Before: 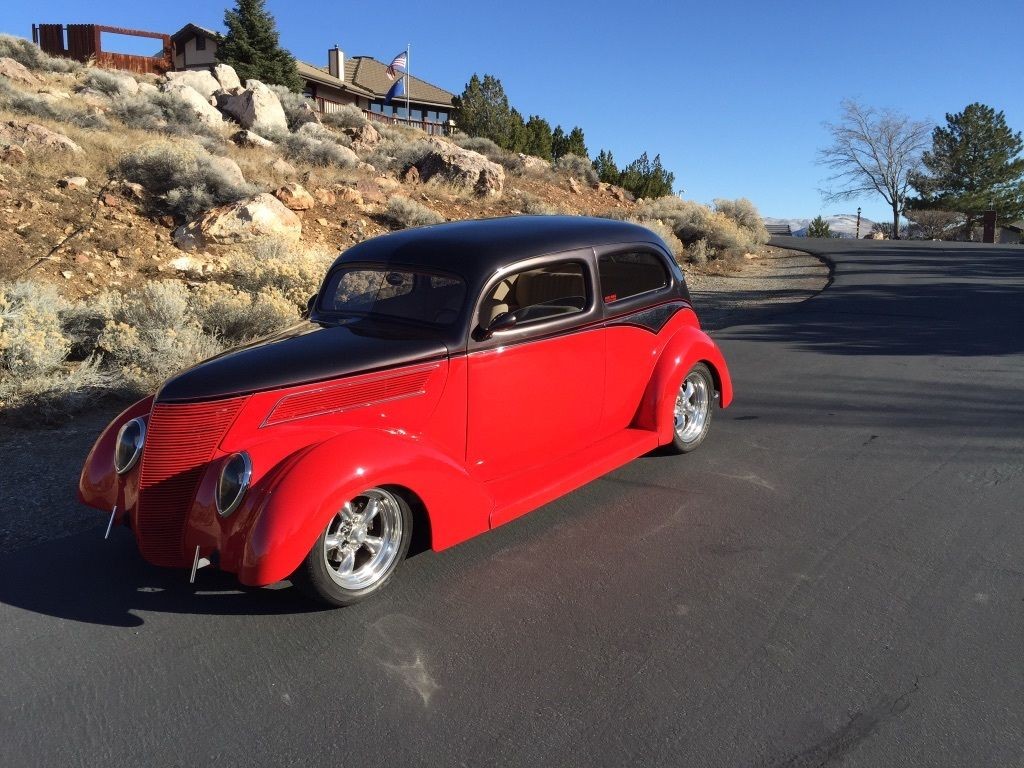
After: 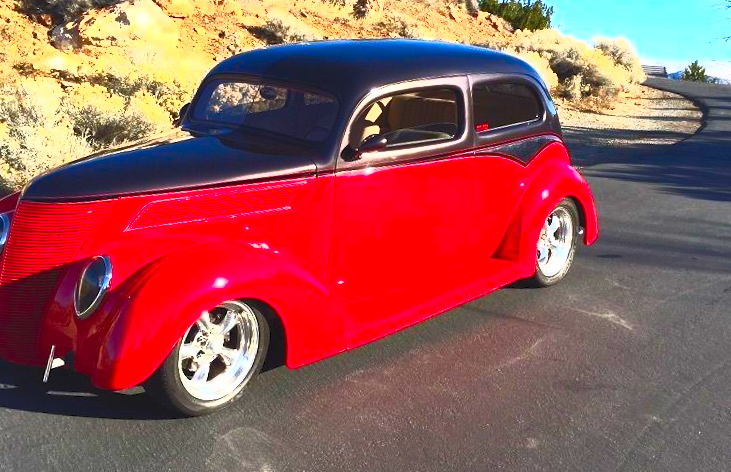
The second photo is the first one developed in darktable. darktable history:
crop and rotate: angle -3.99°, left 9.841%, top 20.855%, right 12.27%, bottom 12.129%
contrast brightness saturation: contrast 0.998, brightness 0.983, saturation 0.997
